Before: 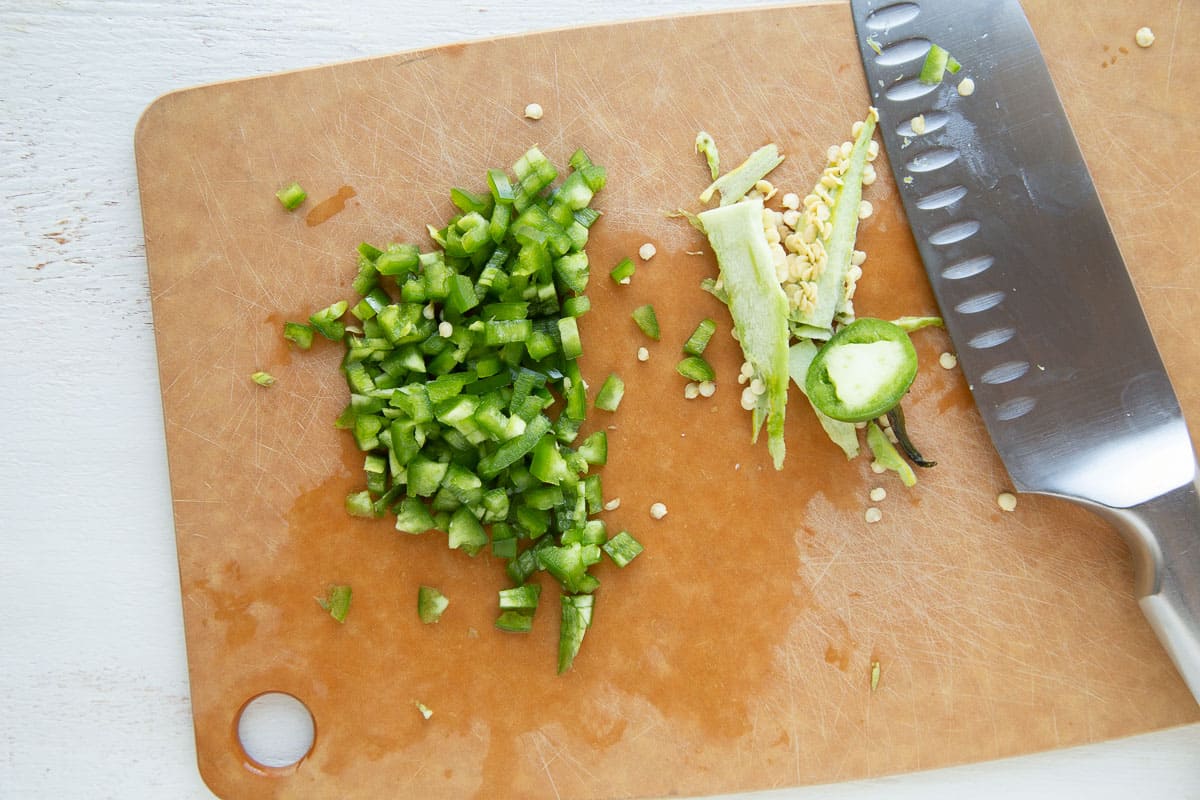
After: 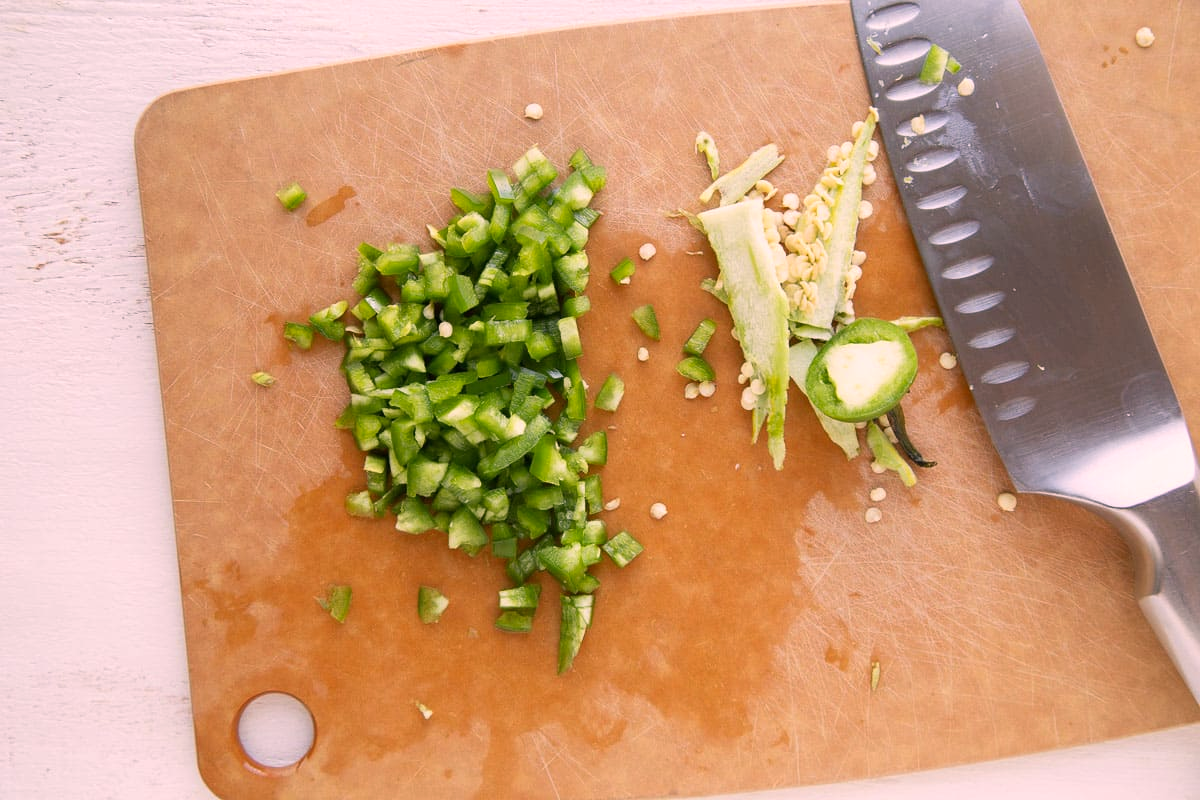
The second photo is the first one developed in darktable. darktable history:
color correction: highlights a* 14.65, highlights b* 4.91
